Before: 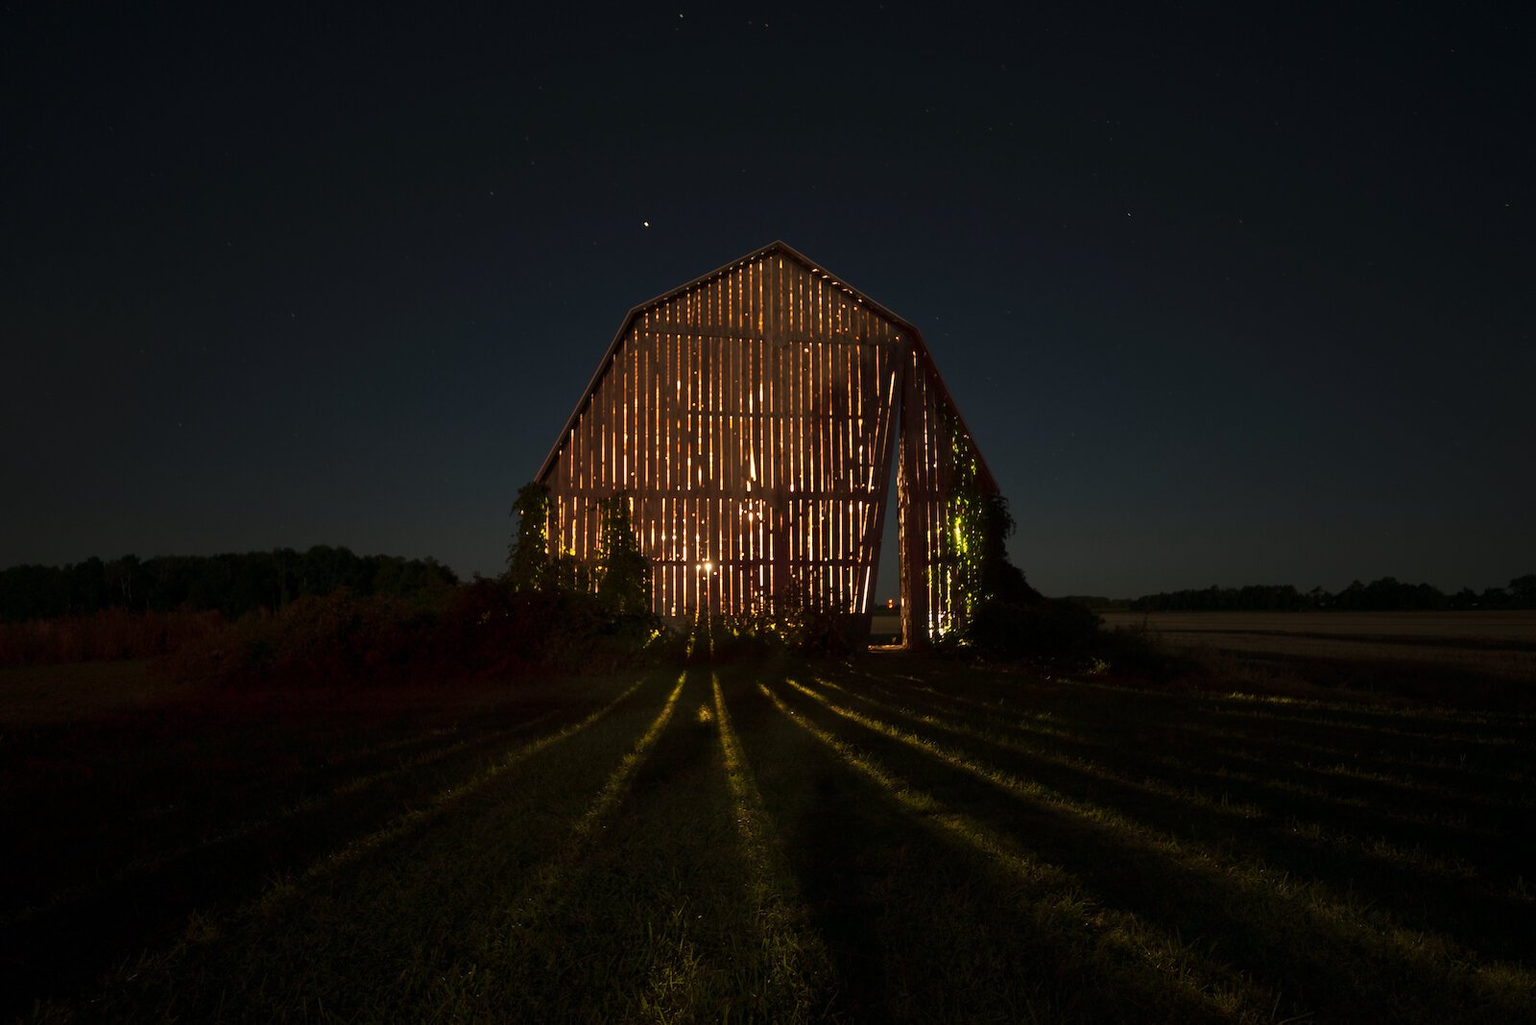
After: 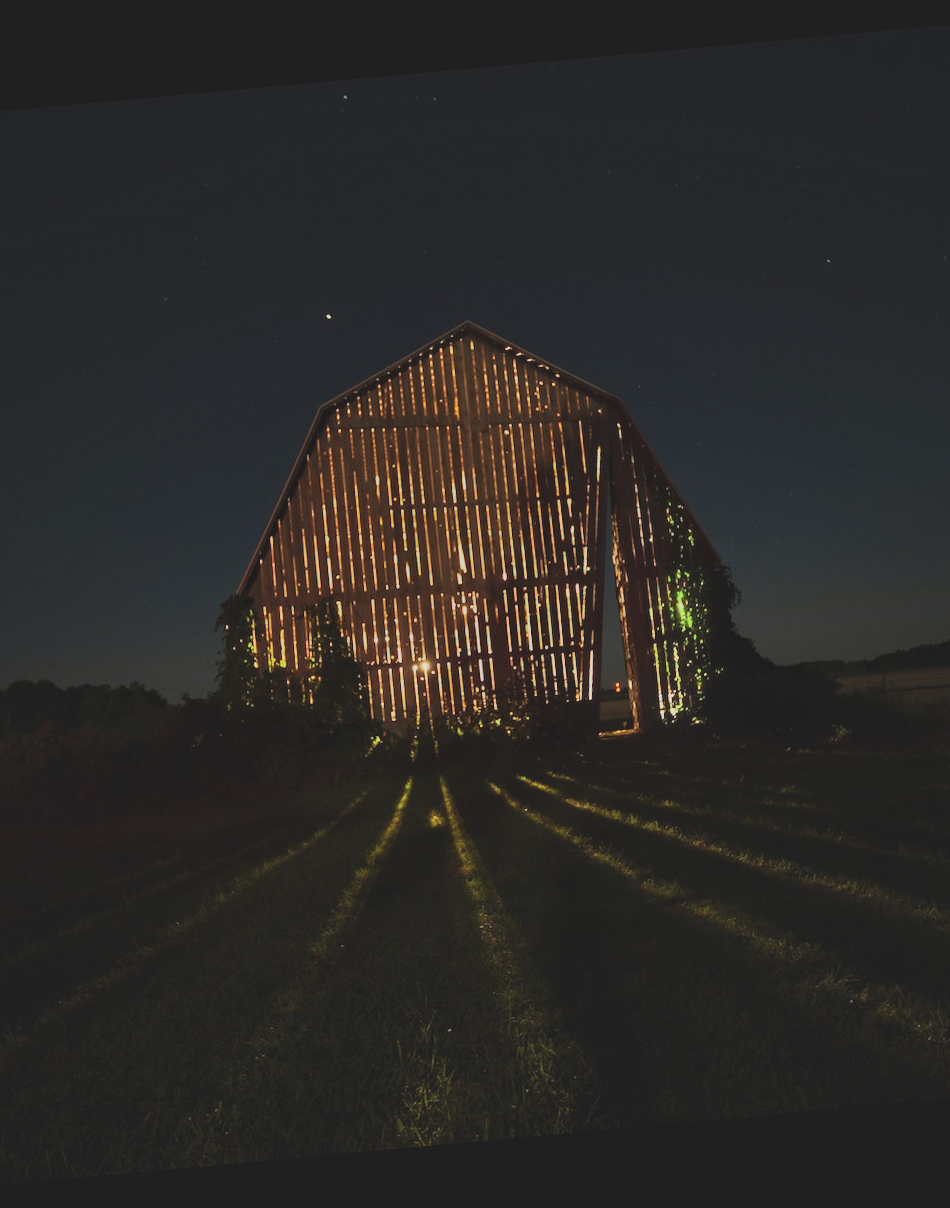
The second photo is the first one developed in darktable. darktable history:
rotate and perspective: rotation -5.2°, automatic cropping off
haze removal: compatibility mode true, adaptive false
exposure: black level correction -0.016, exposure -1.018 EV, compensate highlight preservation false
shadows and highlights: low approximation 0.01, soften with gaussian
crop: left 21.496%, right 22.254%
color zones: curves: ch2 [(0, 0.5) (0.143, 0.517) (0.286, 0.571) (0.429, 0.522) (0.571, 0.5) (0.714, 0.5) (0.857, 0.5) (1, 0.5)]
bloom: size 5%, threshold 95%, strength 15%
